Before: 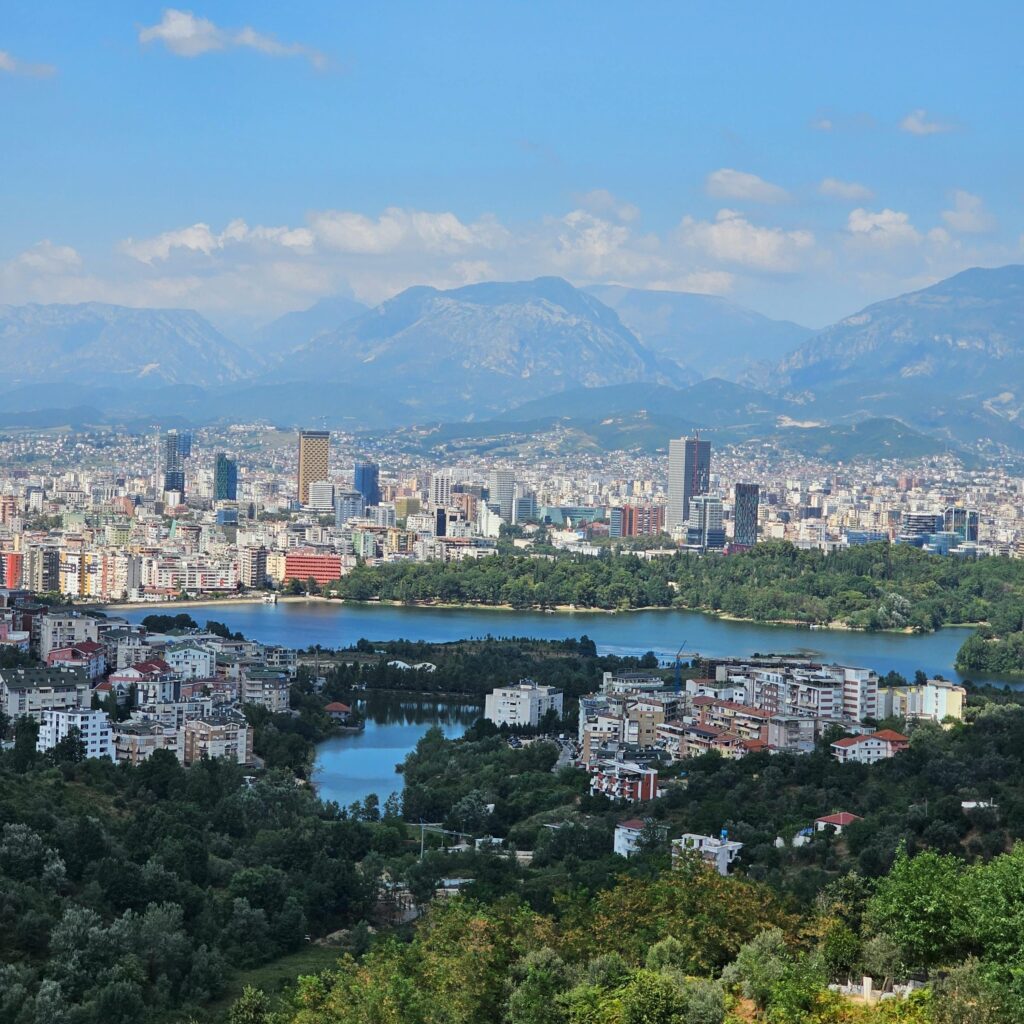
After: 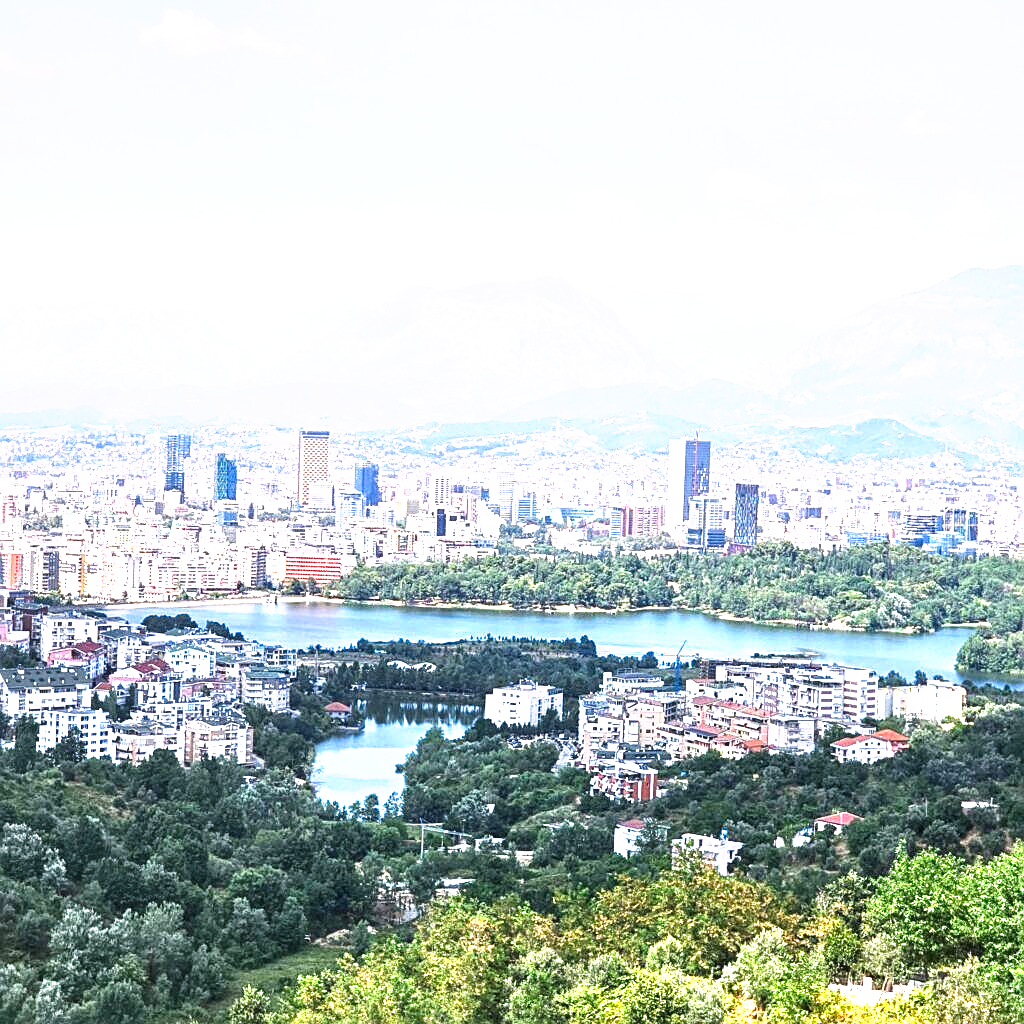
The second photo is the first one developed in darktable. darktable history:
sharpen: on, module defaults
exposure: exposure 2 EV, compensate exposure bias true, compensate highlight preservation false
graduated density: hue 238.83°, saturation 50%
color correction: highlights a* 3.12, highlights b* -1.55, shadows a* -0.101, shadows b* 2.52, saturation 0.98
local contrast: on, module defaults
tone curve: curves: ch0 [(0, 0) (0.003, 0.002) (0.011, 0.009) (0.025, 0.02) (0.044, 0.036) (0.069, 0.057) (0.1, 0.081) (0.136, 0.115) (0.177, 0.153) (0.224, 0.202) (0.277, 0.264) (0.335, 0.333) (0.399, 0.409) (0.468, 0.491) (0.543, 0.58) (0.623, 0.675) (0.709, 0.777) (0.801, 0.88) (0.898, 0.98) (1, 1)], preserve colors none
